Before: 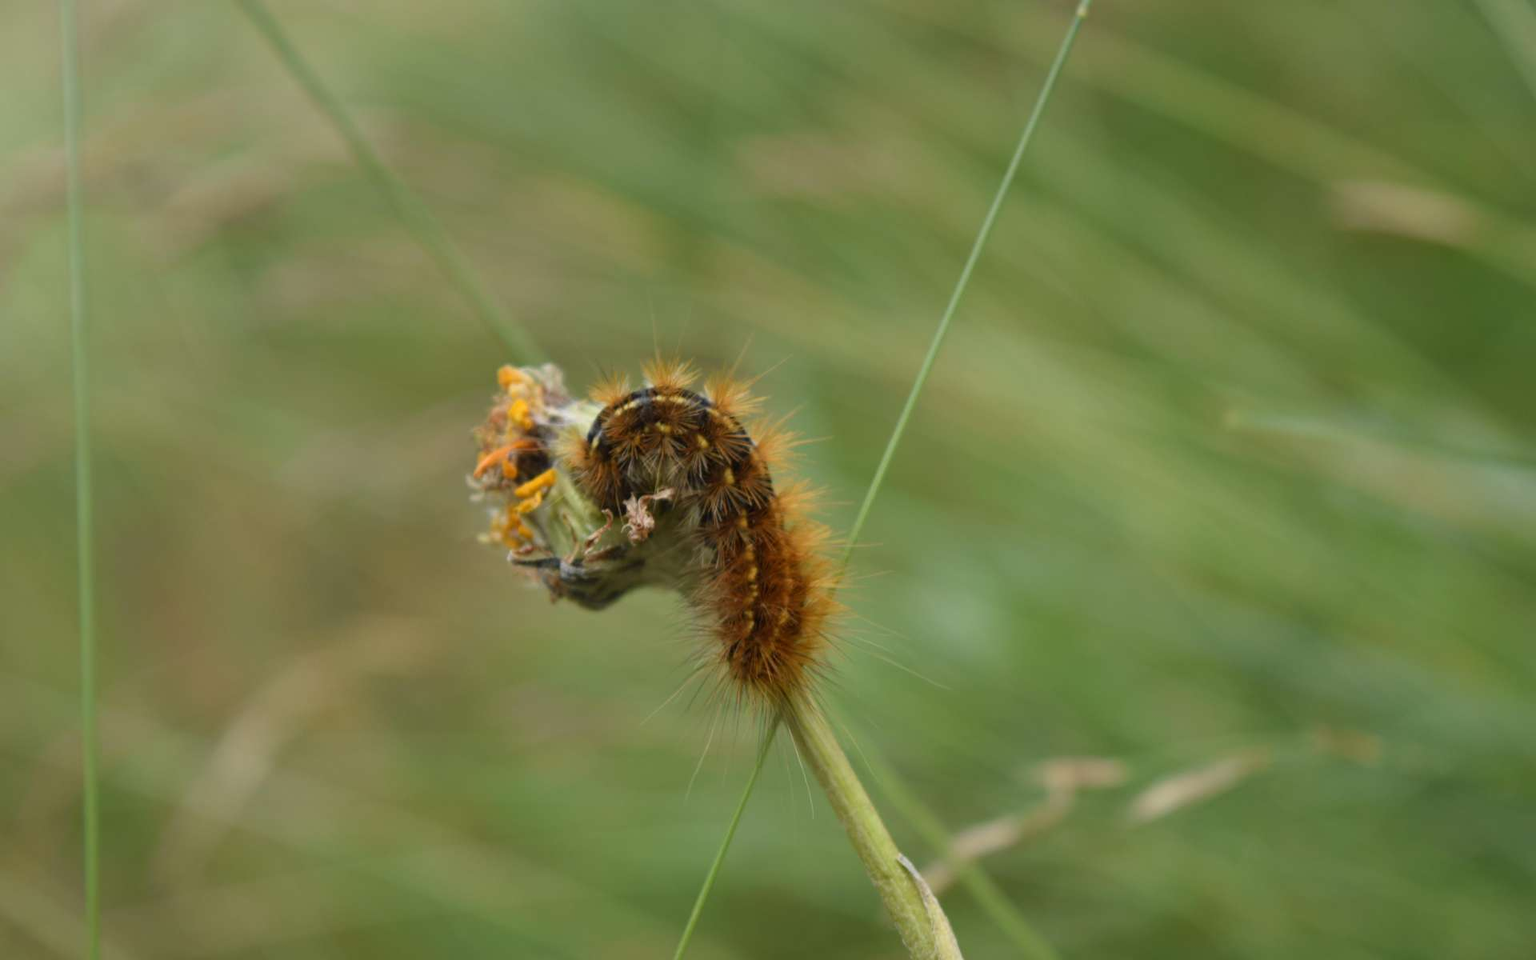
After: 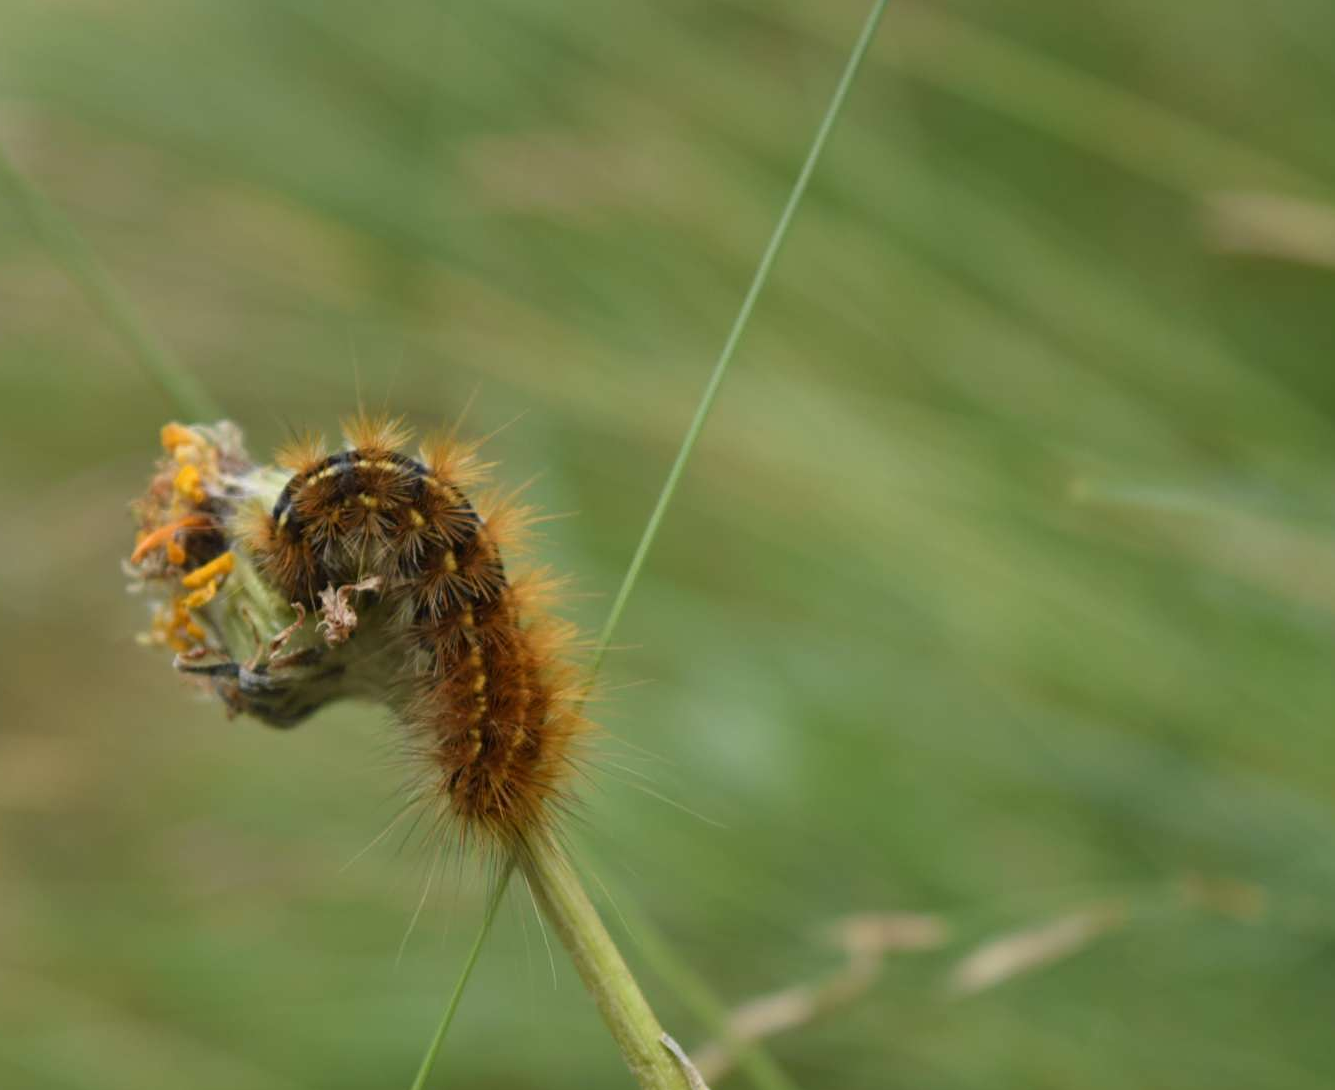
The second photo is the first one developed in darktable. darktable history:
sharpen: amount 0.2
crop and rotate: left 24.034%, top 2.838%, right 6.406%, bottom 6.299%
